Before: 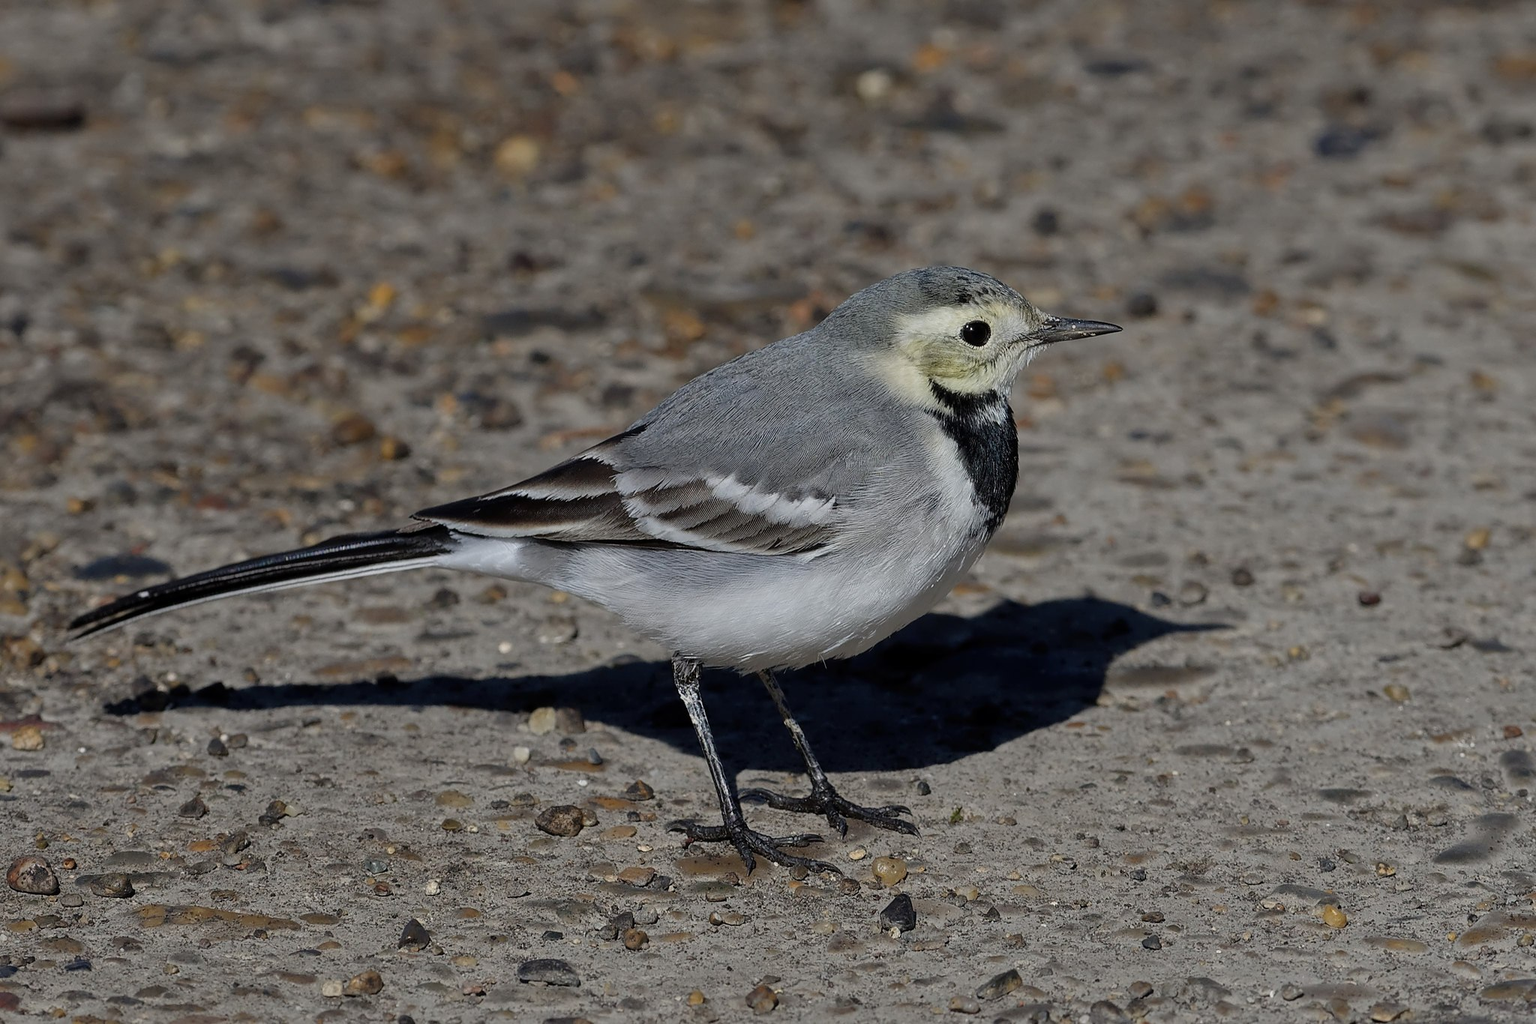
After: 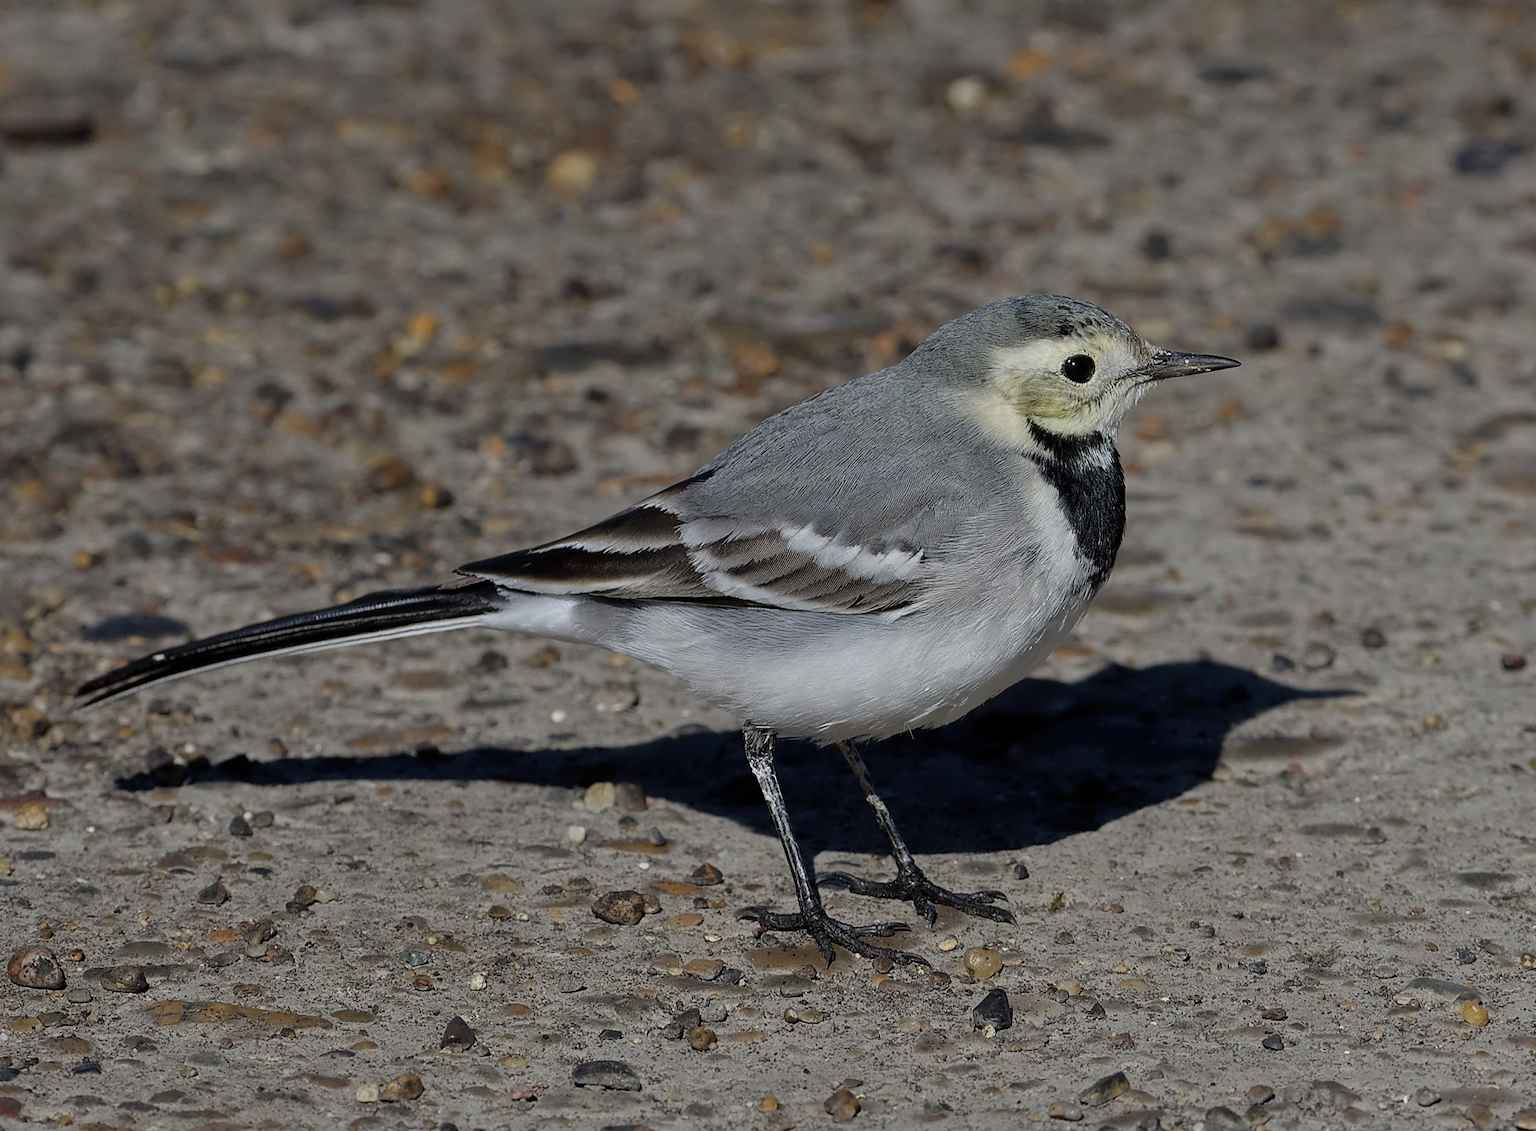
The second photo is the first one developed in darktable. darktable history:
crop: right 9.513%, bottom 0.029%
